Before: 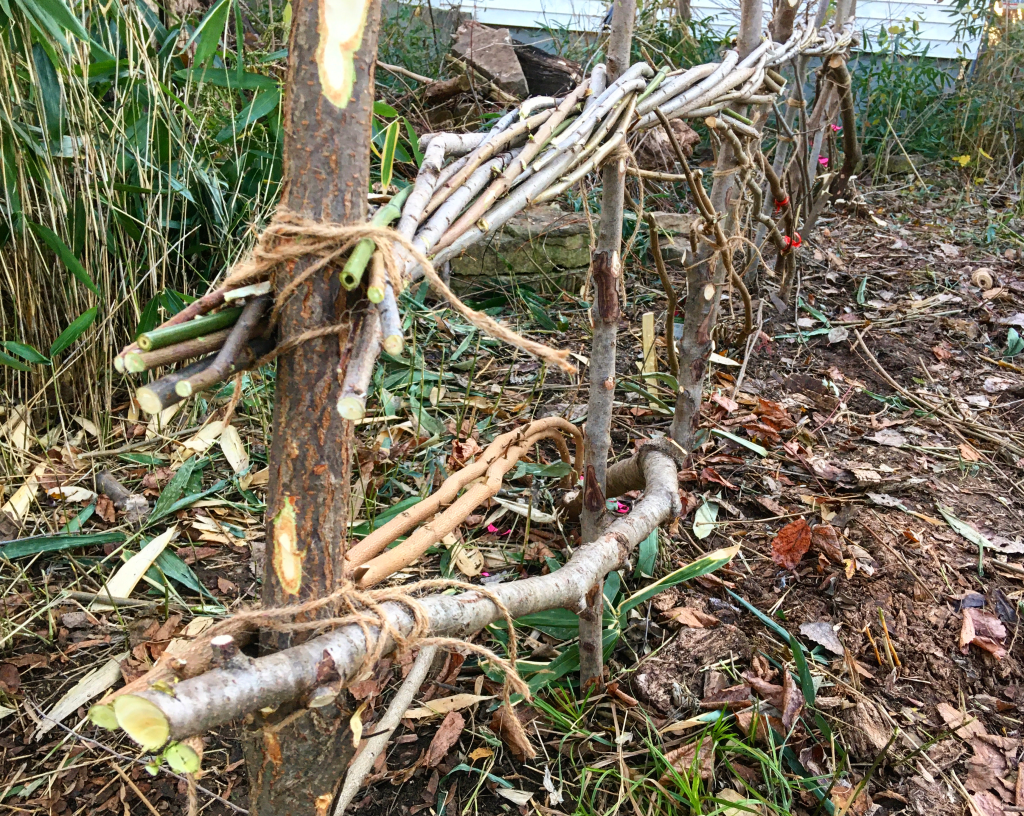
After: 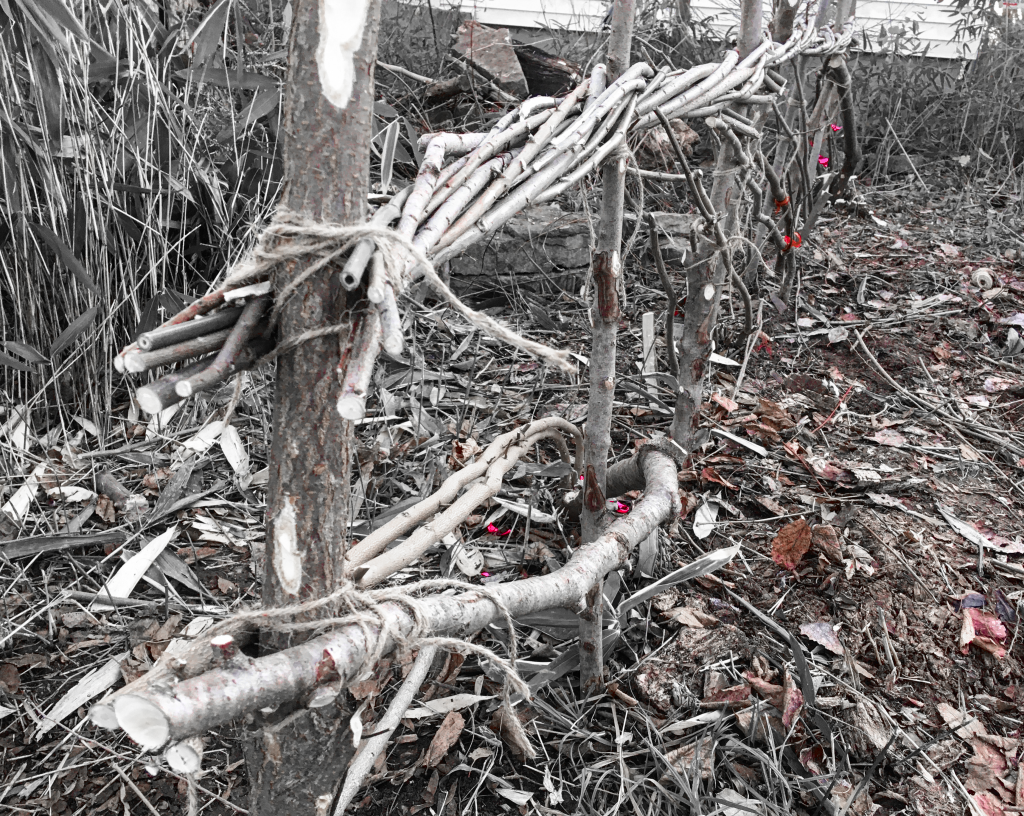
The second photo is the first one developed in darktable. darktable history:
color zones: curves: ch0 [(0, 0.278) (0.143, 0.5) (0.286, 0.5) (0.429, 0.5) (0.571, 0.5) (0.714, 0.5) (0.857, 0.5) (1, 0.5)]; ch1 [(0, 1) (0.143, 0.165) (0.286, 0) (0.429, 0) (0.571, 0) (0.714, 0) (0.857, 0.5) (1, 0.5)]; ch2 [(0, 0.508) (0.143, 0.5) (0.286, 0.5) (0.429, 0.5) (0.571, 0.5) (0.714, 0.5) (0.857, 0.5) (1, 0.5)]
